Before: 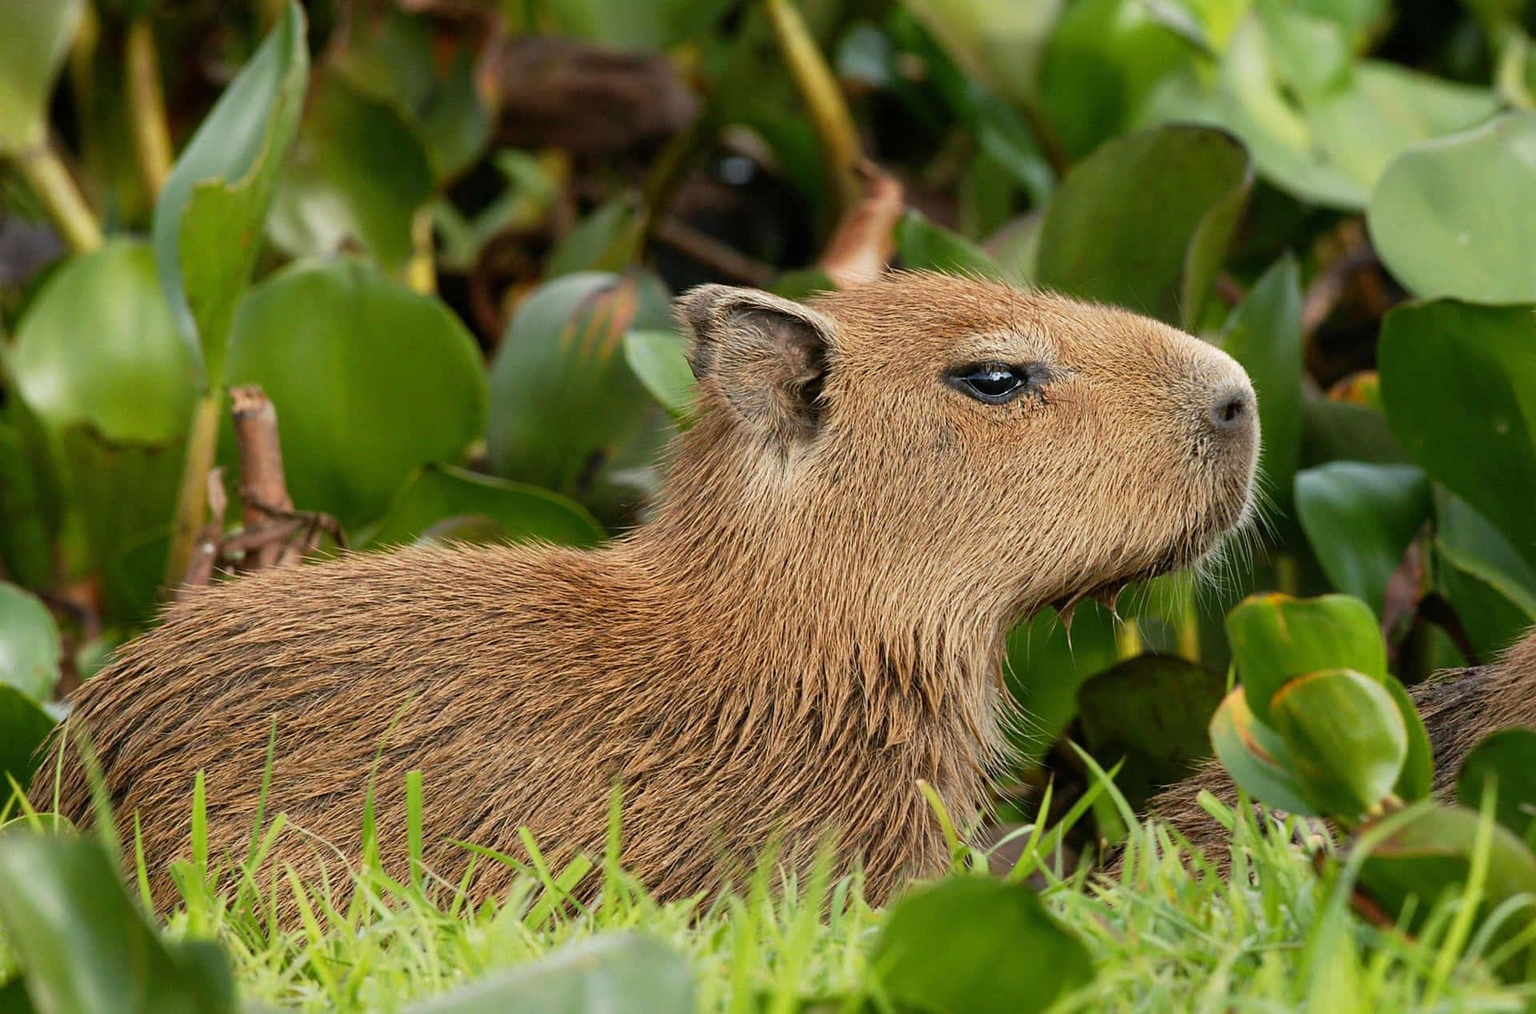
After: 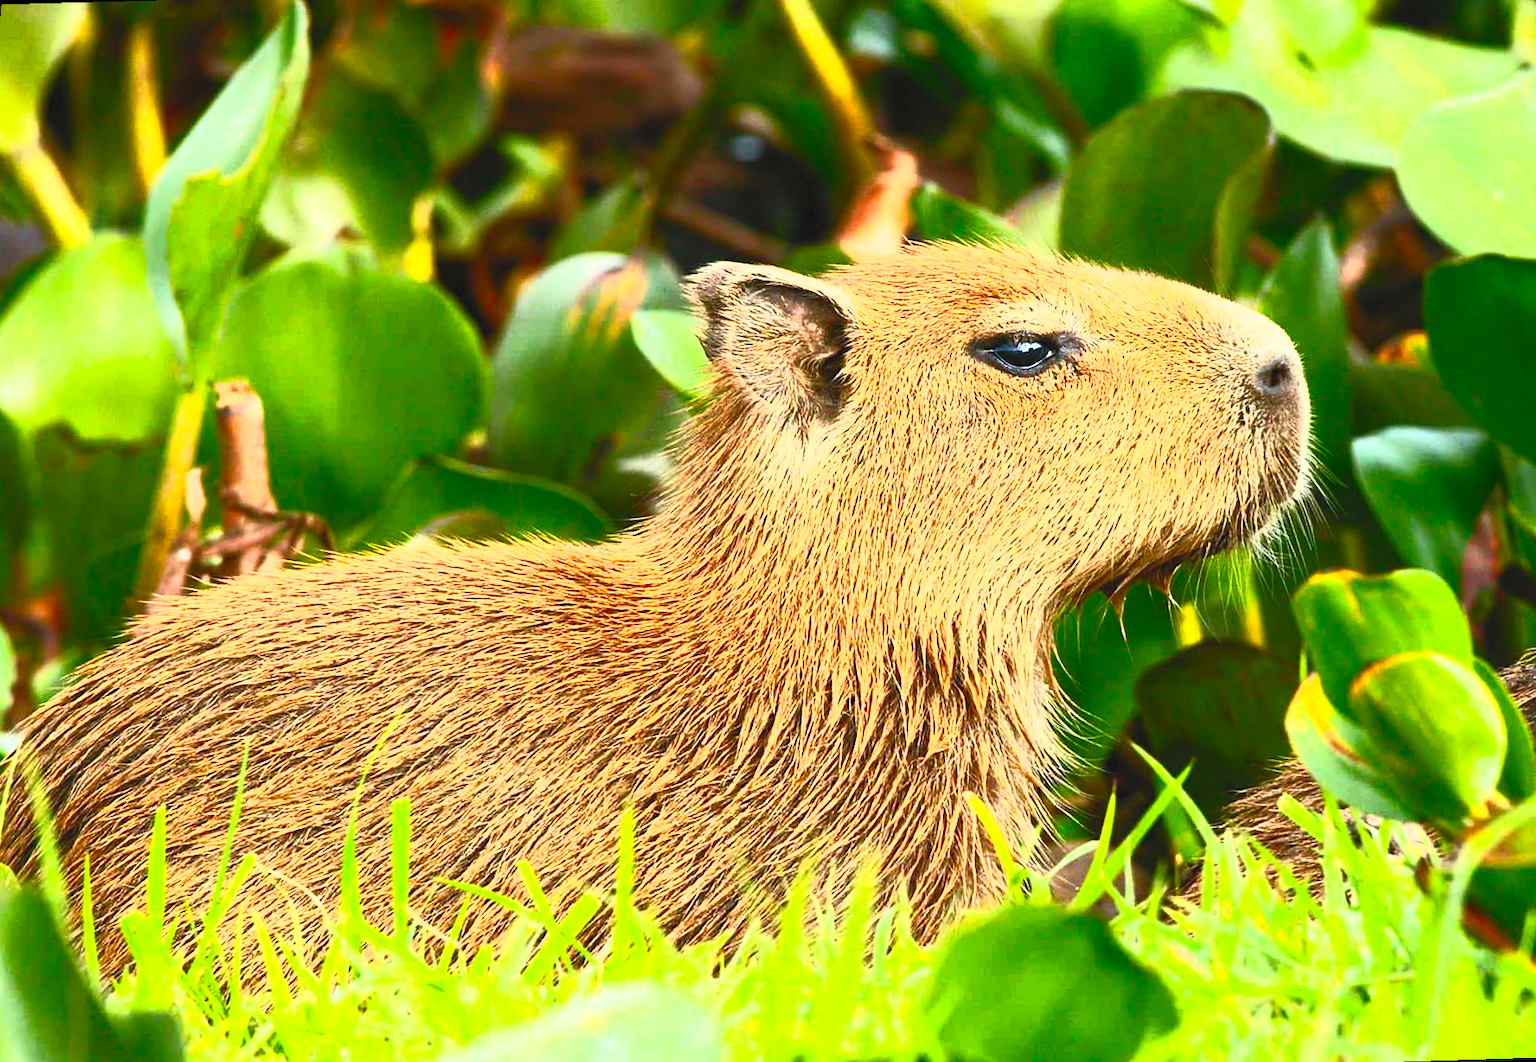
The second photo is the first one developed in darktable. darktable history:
contrast brightness saturation: contrast 1, brightness 1, saturation 1
rotate and perspective: rotation -1.68°, lens shift (vertical) -0.146, crop left 0.049, crop right 0.912, crop top 0.032, crop bottom 0.96
